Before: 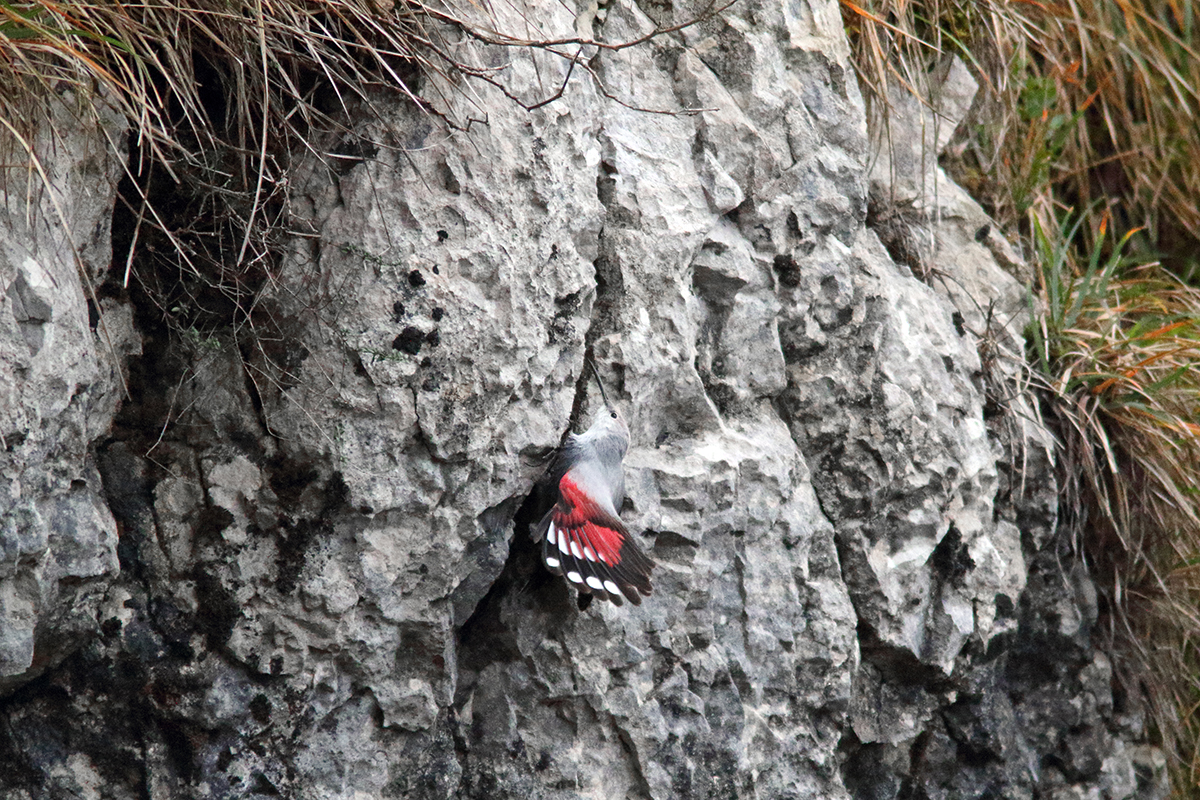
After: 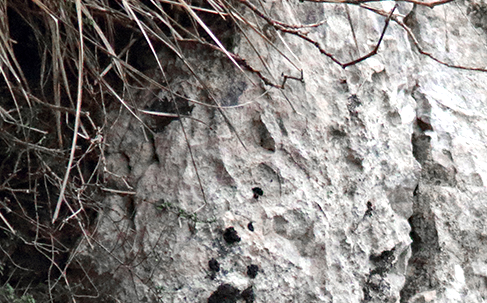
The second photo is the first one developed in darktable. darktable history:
exposure: exposure 0.217 EV, compensate highlight preservation false
crop: left 15.452%, top 5.459%, right 43.956%, bottom 56.62%
haze removal: strength 0.12, distance 0.25, compatibility mode true, adaptive false
